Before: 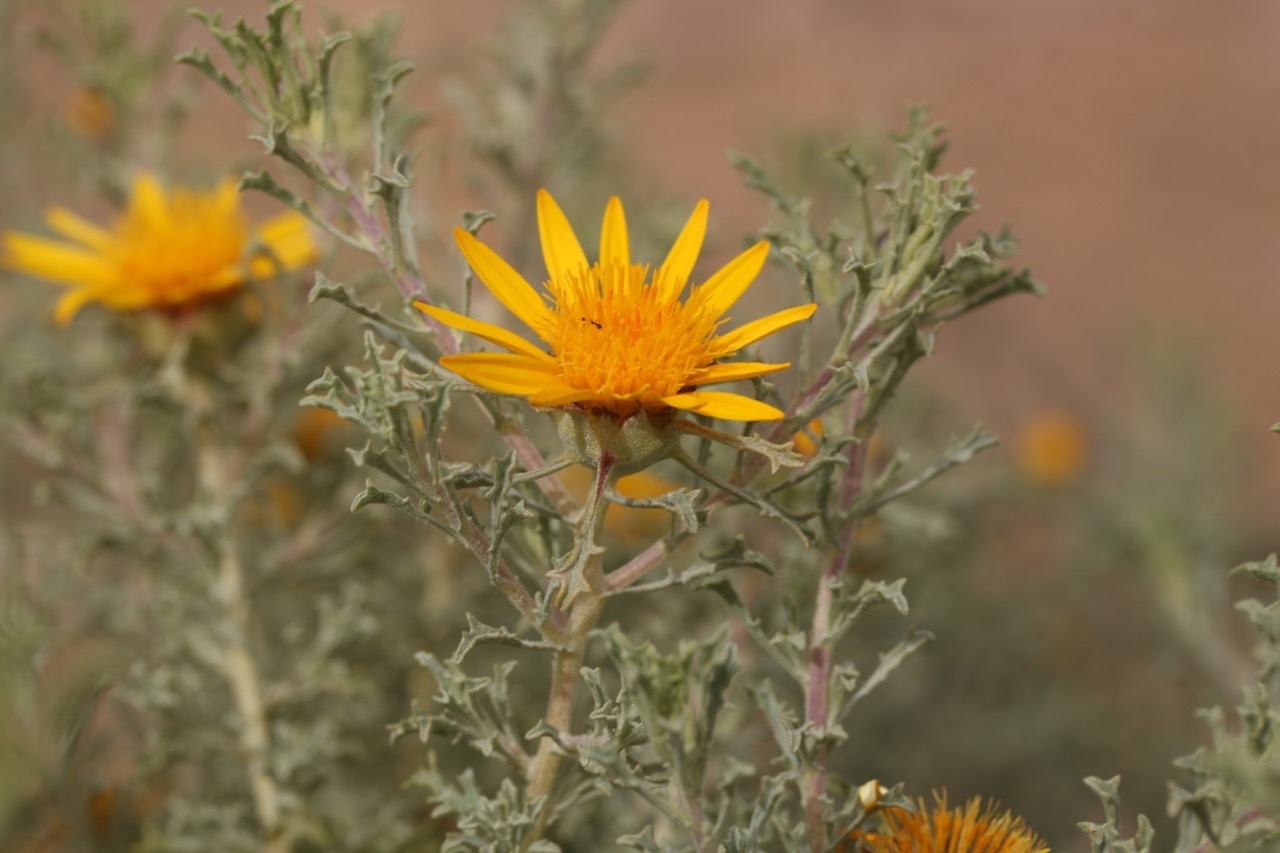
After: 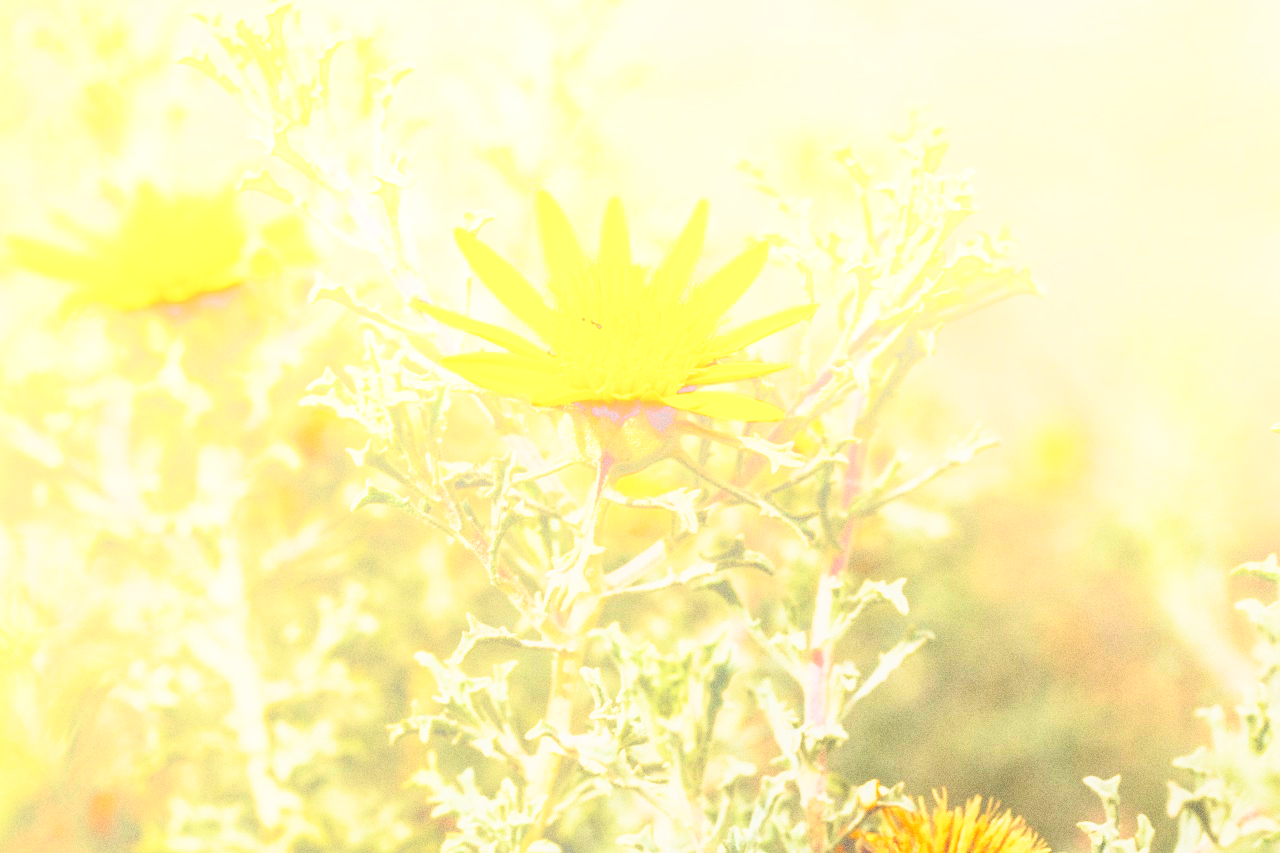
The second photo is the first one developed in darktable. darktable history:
grain: coarseness 0.09 ISO, strength 40%
base curve: curves: ch0 [(0, 0) (0.012, 0.01) (0.073, 0.168) (0.31, 0.711) (0.645, 0.957) (1, 1)], preserve colors none
bloom: size 40%
contrast brightness saturation: contrast -0.11
local contrast: on, module defaults
rgb curve: curves: ch0 [(0, 0) (0.21, 0.15) (0.24, 0.21) (0.5, 0.75) (0.75, 0.96) (0.89, 0.99) (1, 1)]; ch1 [(0, 0.02) (0.21, 0.13) (0.25, 0.2) (0.5, 0.67) (0.75, 0.9) (0.89, 0.97) (1, 1)]; ch2 [(0, 0.02) (0.21, 0.13) (0.25, 0.2) (0.5, 0.67) (0.75, 0.9) (0.89, 0.97) (1, 1)], compensate middle gray true
velvia: strength 56%
